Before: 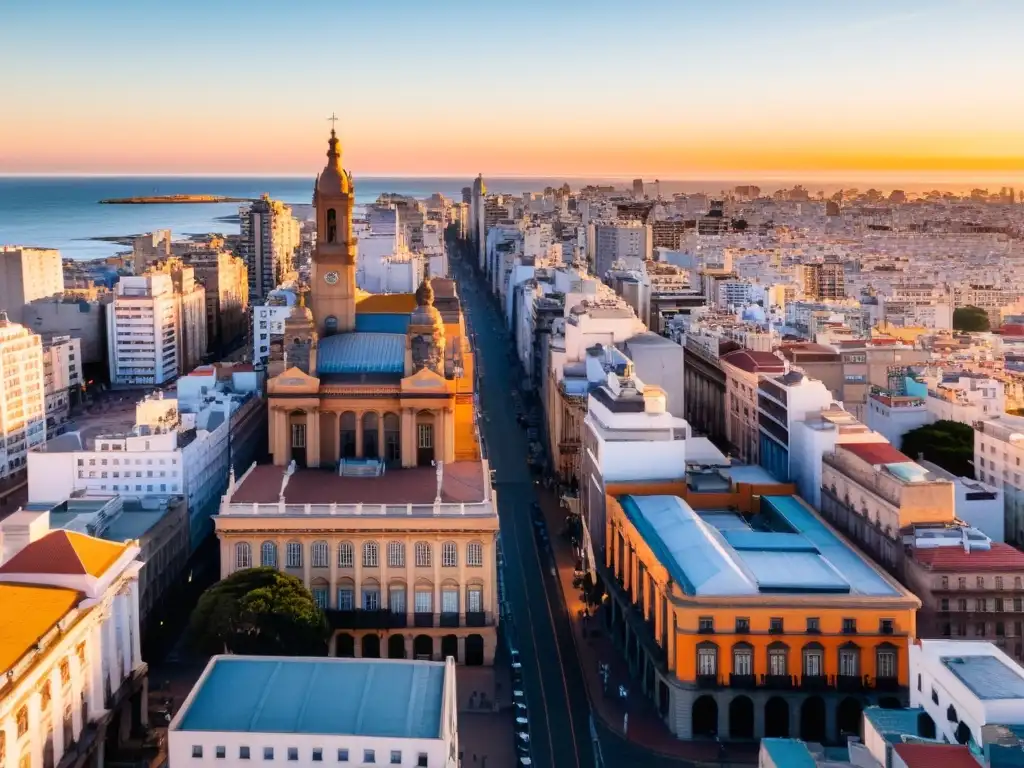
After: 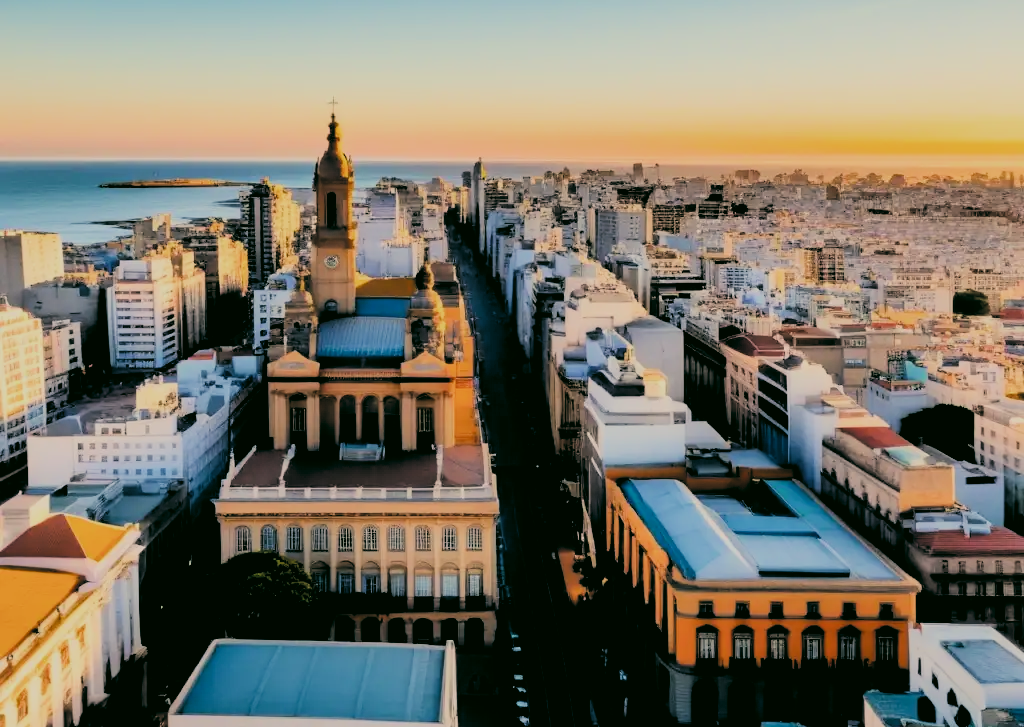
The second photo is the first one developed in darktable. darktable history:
filmic rgb: black relative exposure -3.17 EV, white relative exposure 7.03 EV, hardness 1.47, contrast 1.356, color science v4 (2020)
crop and rotate: top 2.212%, bottom 3.053%
color correction: highlights a* -0.562, highlights b* 9.56, shadows a* -9.09, shadows b* 0.934
tone equalizer: -8 EV 0.085 EV
